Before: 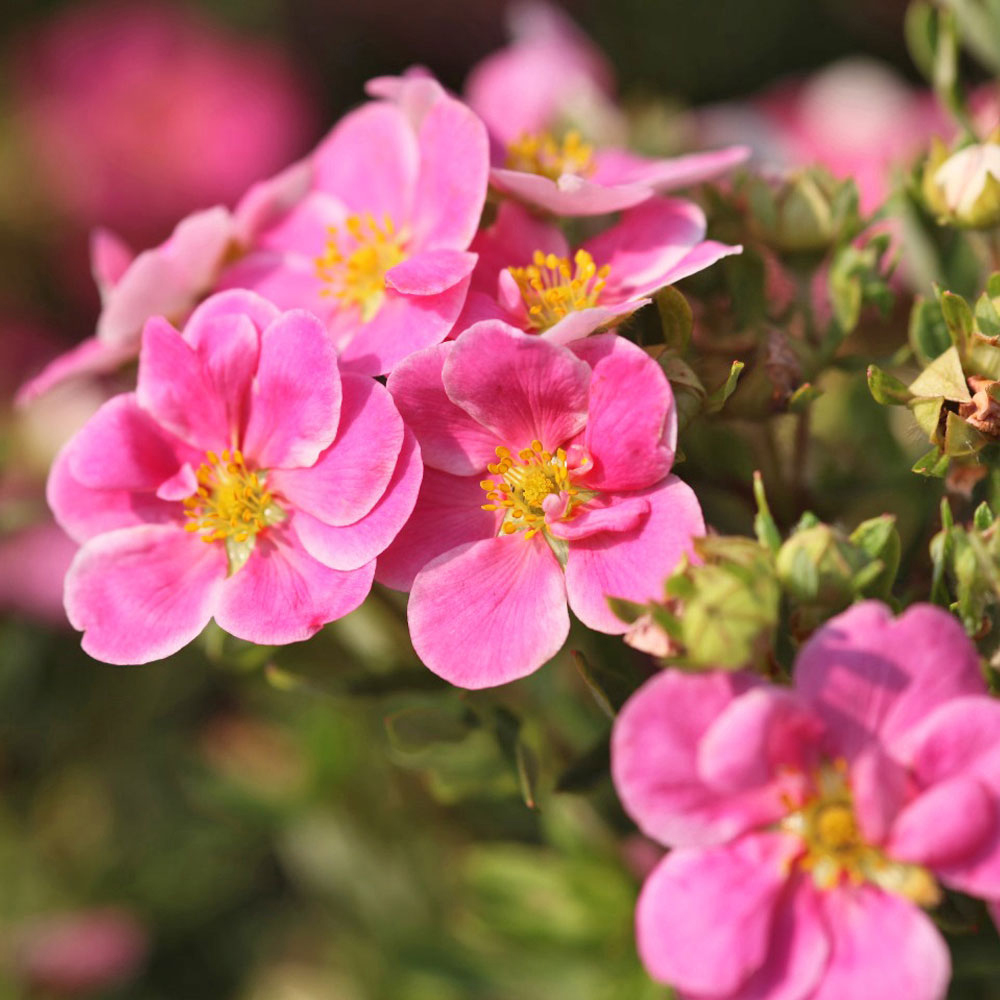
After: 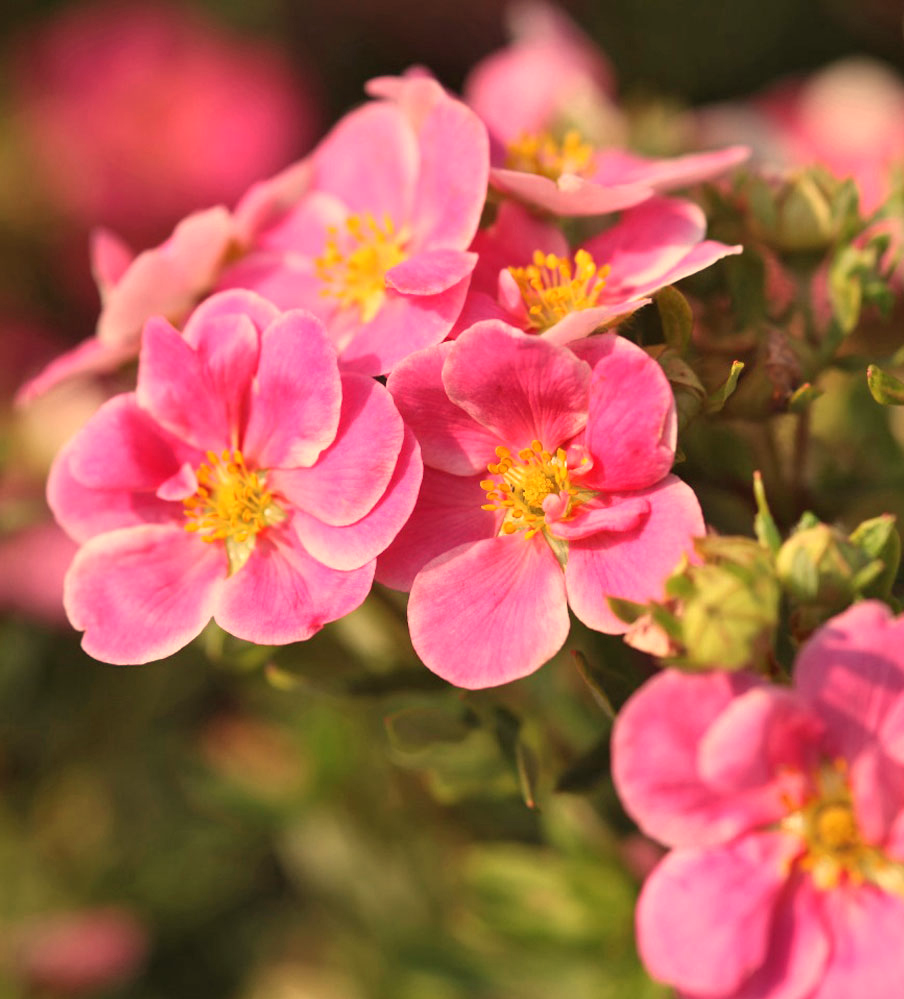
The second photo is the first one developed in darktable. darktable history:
crop: right 9.509%, bottom 0.031%
white balance: red 1.123, blue 0.83
